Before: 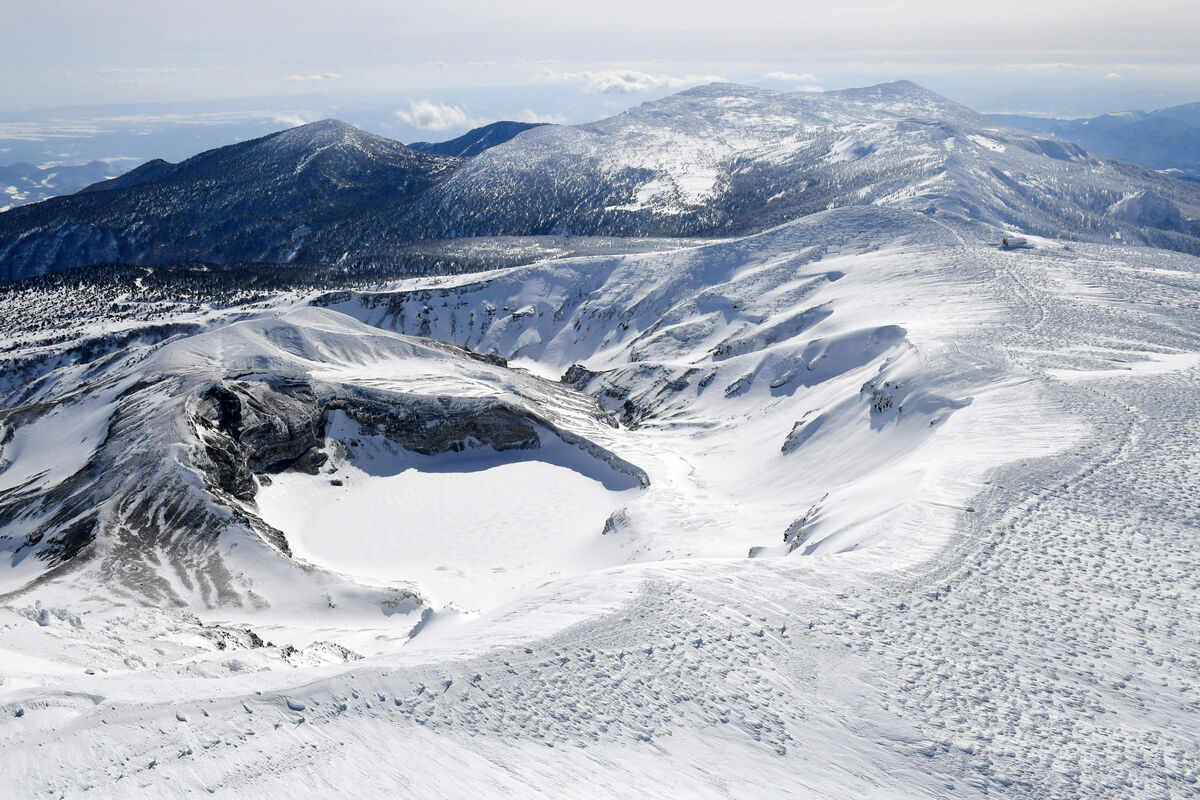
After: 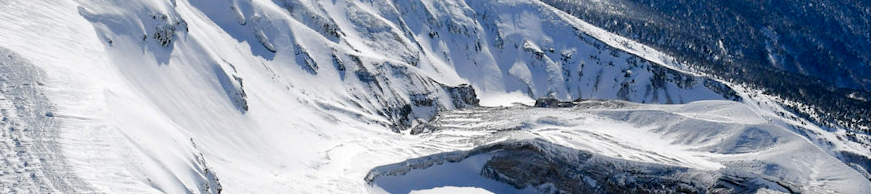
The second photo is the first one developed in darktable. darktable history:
crop and rotate: angle 16.12°, top 30.835%, bottom 35.653%
color balance rgb: perceptual saturation grading › global saturation 20%, perceptual saturation grading › highlights -25%, perceptual saturation grading › shadows 25%
